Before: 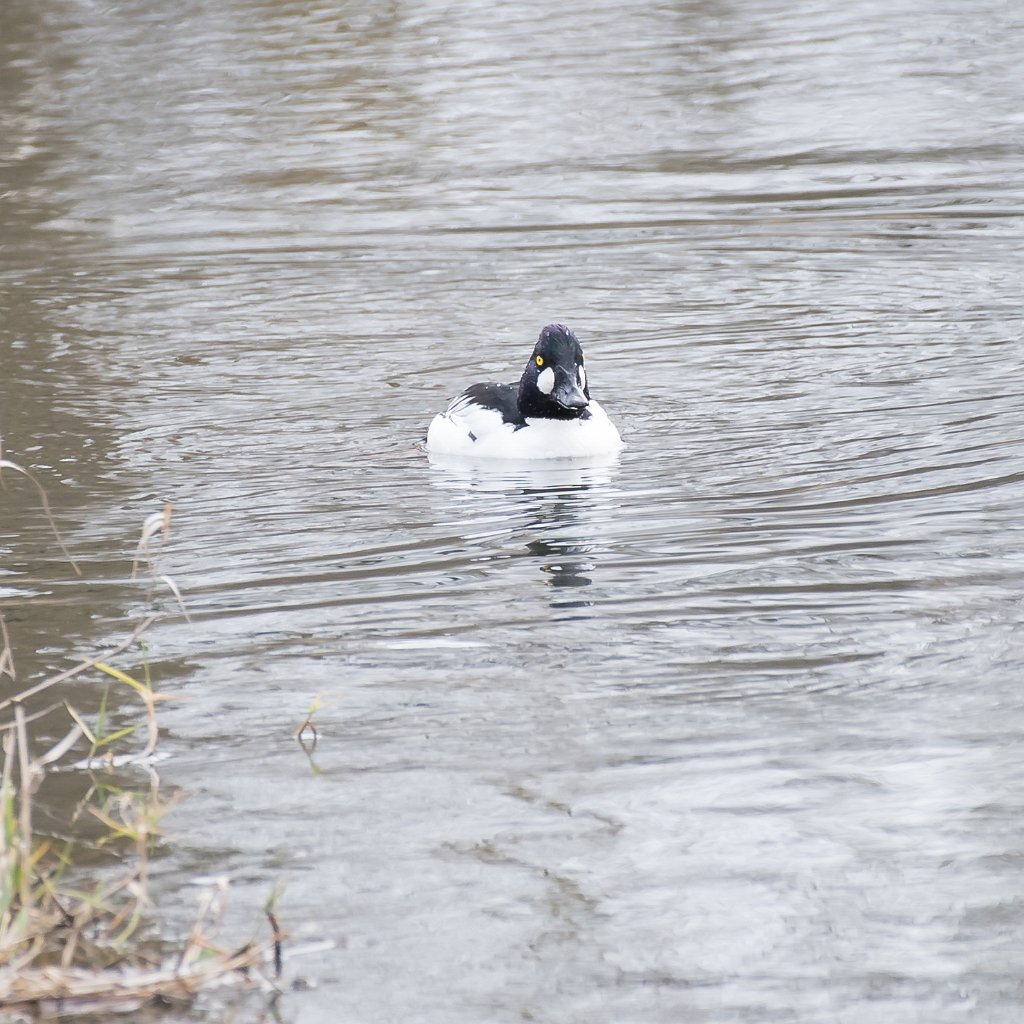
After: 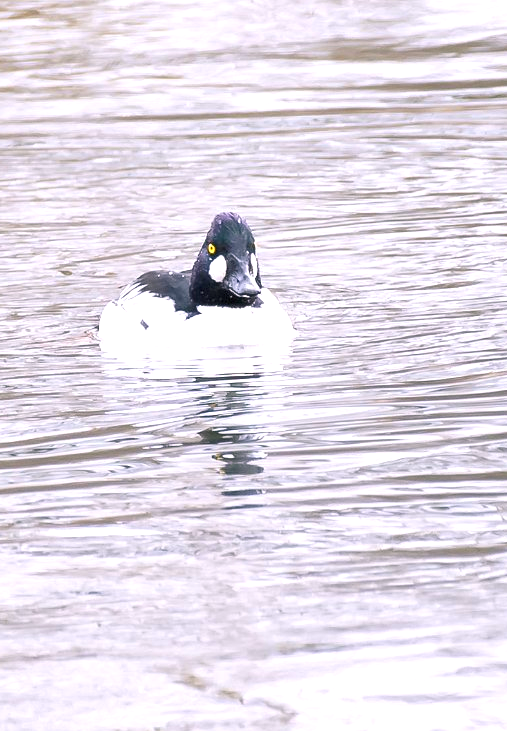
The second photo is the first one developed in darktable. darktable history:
crop: left 32.075%, top 10.976%, right 18.355%, bottom 17.596%
exposure: exposure 0.6 EV, compensate highlight preservation false
color balance rgb: shadows lift › chroma 2%, shadows lift › hue 217.2°, power › chroma 0.25%, power › hue 60°, highlights gain › chroma 1.5%, highlights gain › hue 309.6°, global offset › luminance -0.5%, perceptual saturation grading › global saturation 15%, global vibrance 20%
